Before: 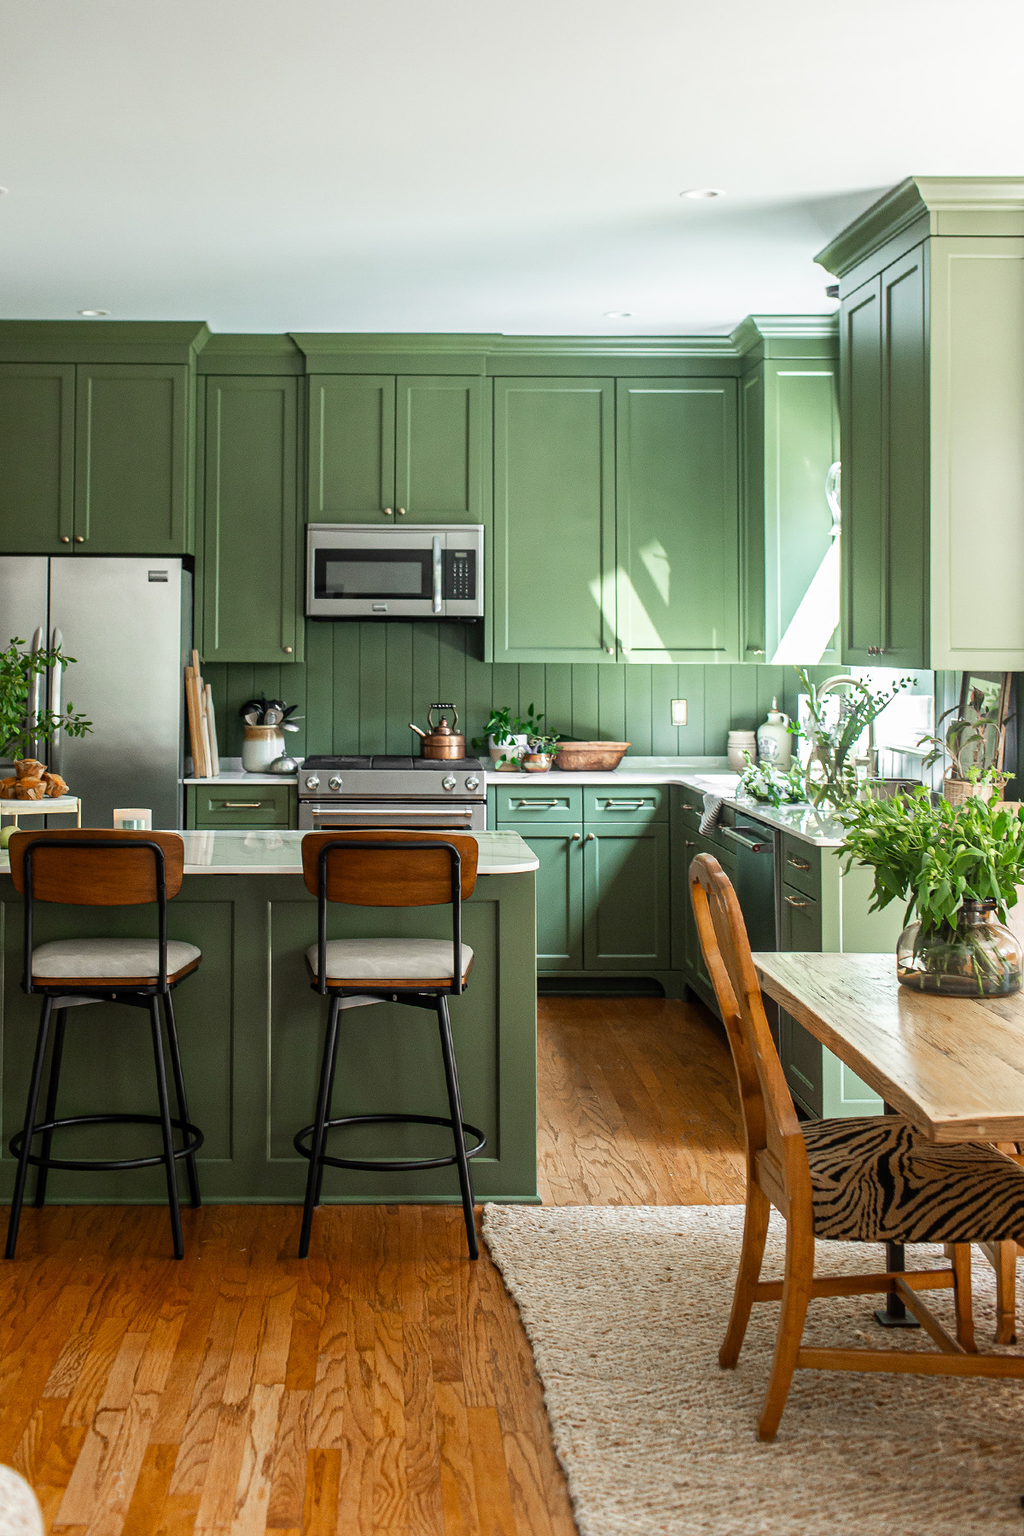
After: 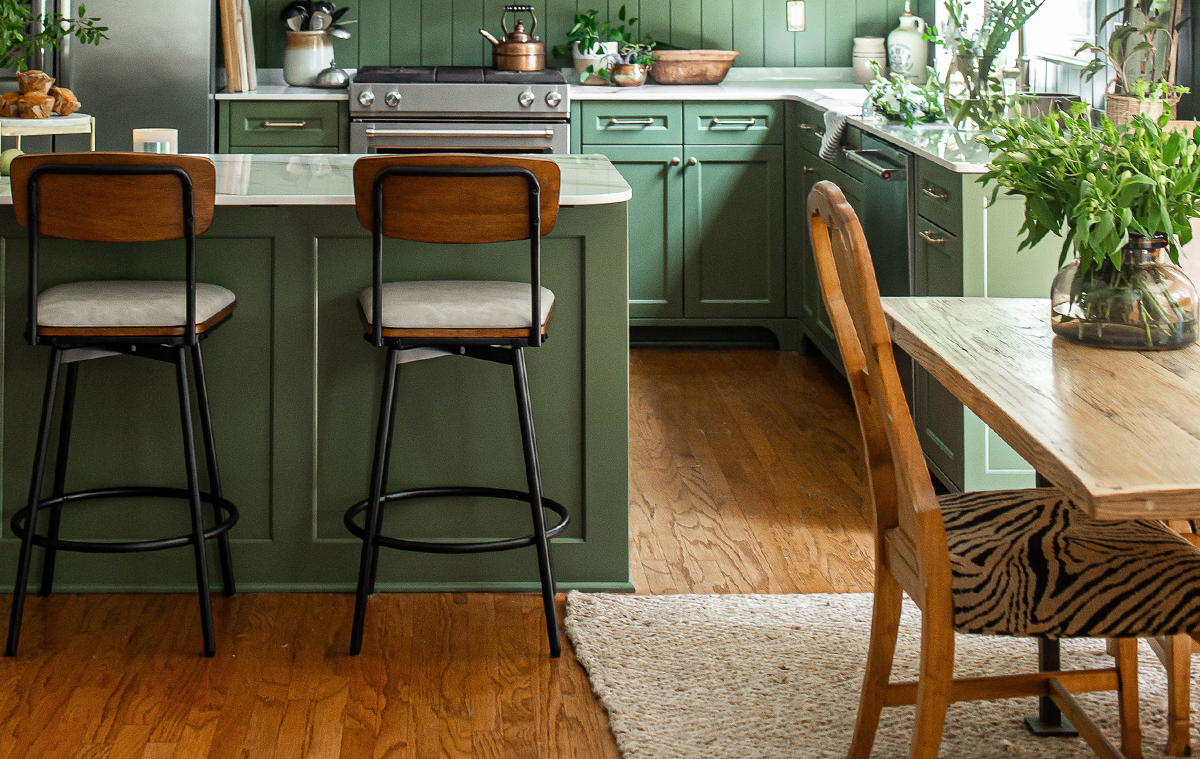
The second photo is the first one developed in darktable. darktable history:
crop: top 45.551%, bottom 12.262%
contrast brightness saturation: saturation -0.05
